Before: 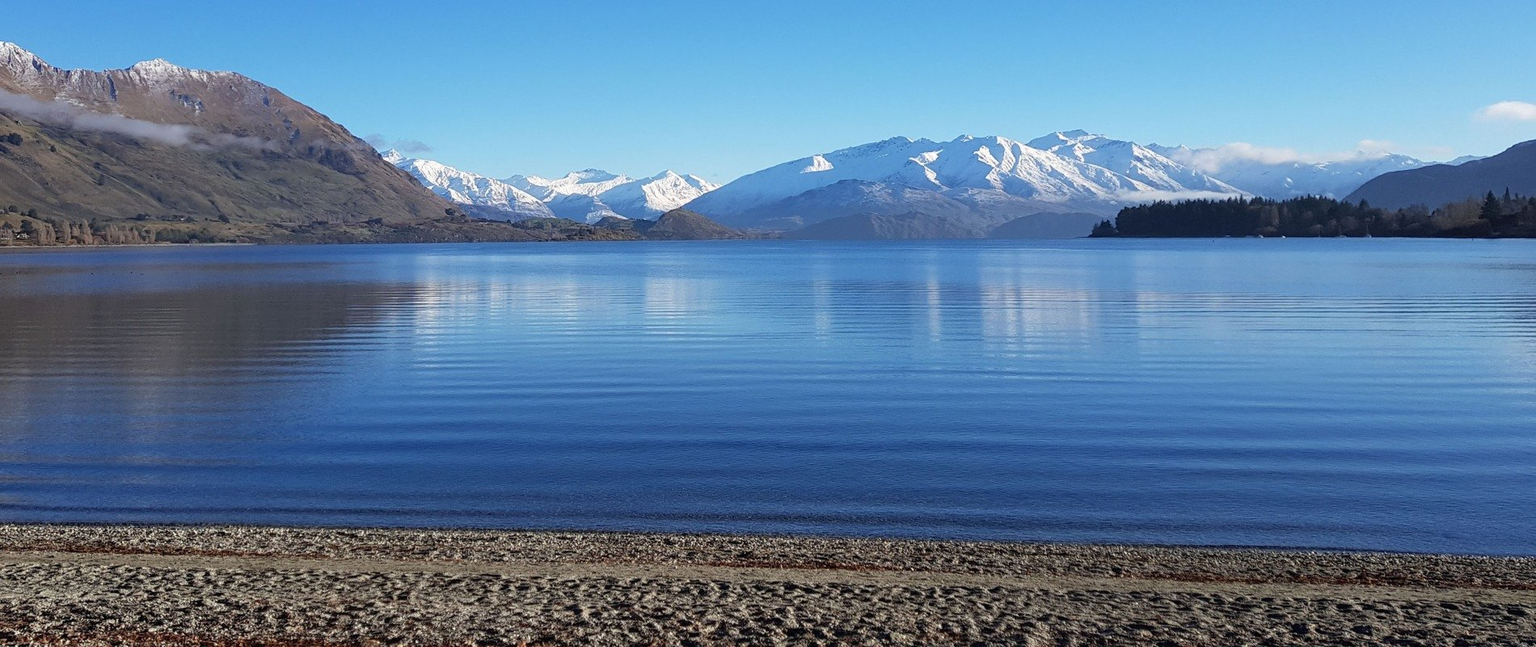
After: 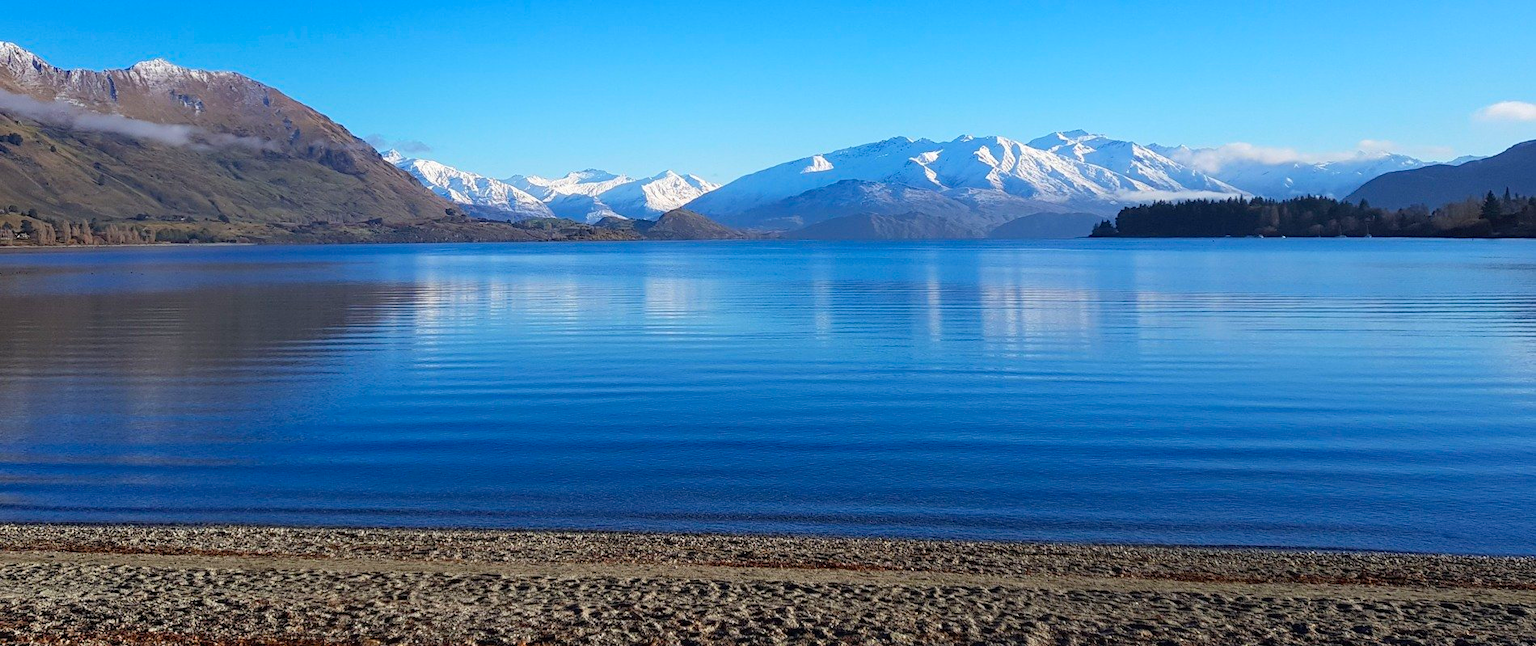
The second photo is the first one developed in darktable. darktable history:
shadows and highlights: shadows -22.72, highlights 47.17, soften with gaussian
color balance rgb: linear chroma grading › global chroma 14.88%, perceptual saturation grading › global saturation 18.834%
